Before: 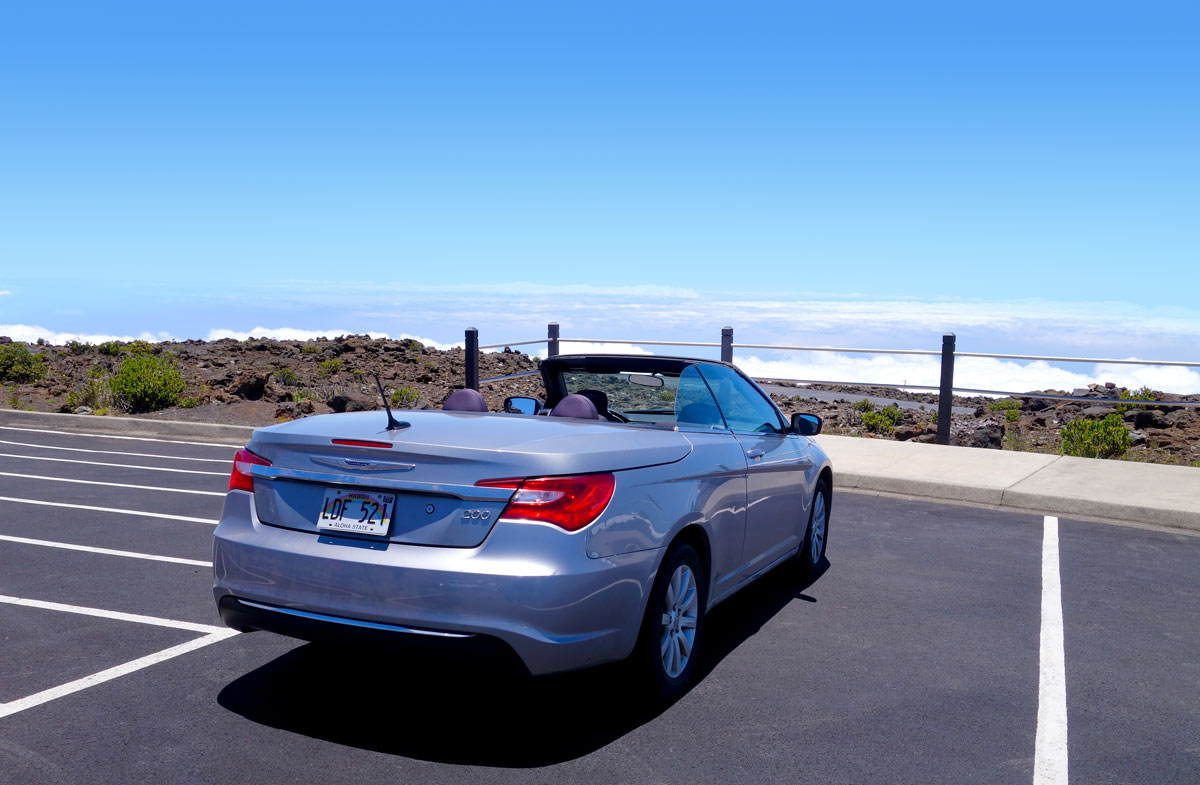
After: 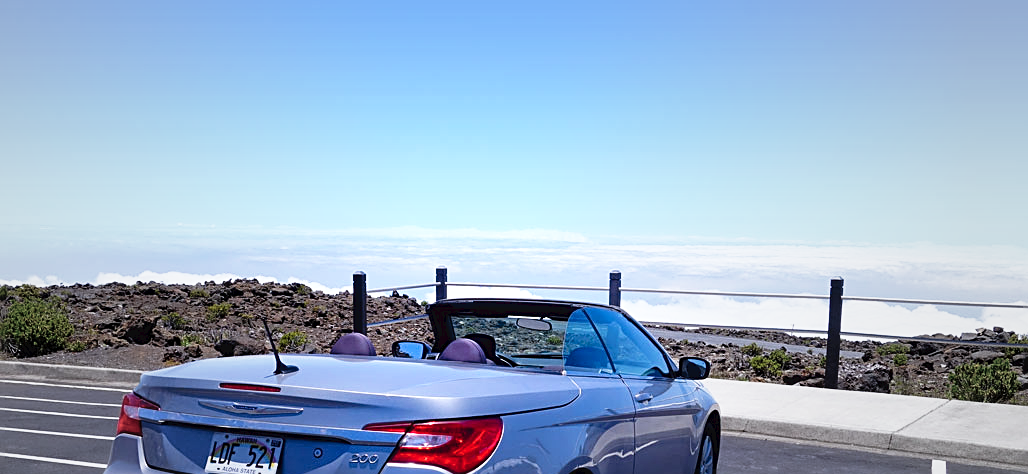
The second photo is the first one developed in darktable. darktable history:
white balance: red 0.967, blue 1.049
local contrast: highlights 100%, shadows 100%, detail 120%, midtone range 0.2
sharpen: on, module defaults
crop and rotate: left 9.345%, top 7.22%, right 4.982%, bottom 32.331%
tone curve: curves: ch0 [(0, 0) (0.003, 0.047) (0.011, 0.047) (0.025, 0.047) (0.044, 0.049) (0.069, 0.051) (0.1, 0.062) (0.136, 0.086) (0.177, 0.125) (0.224, 0.178) (0.277, 0.246) (0.335, 0.324) (0.399, 0.407) (0.468, 0.48) (0.543, 0.57) (0.623, 0.675) (0.709, 0.772) (0.801, 0.876) (0.898, 0.963) (1, 1)], preserve colors none
vignetting: fall-off start 18.21%, fall-off radius 137.95%, brightness -0.207, center (-0.078, 0.066), width/height ratio 0.62, shape 0.59
